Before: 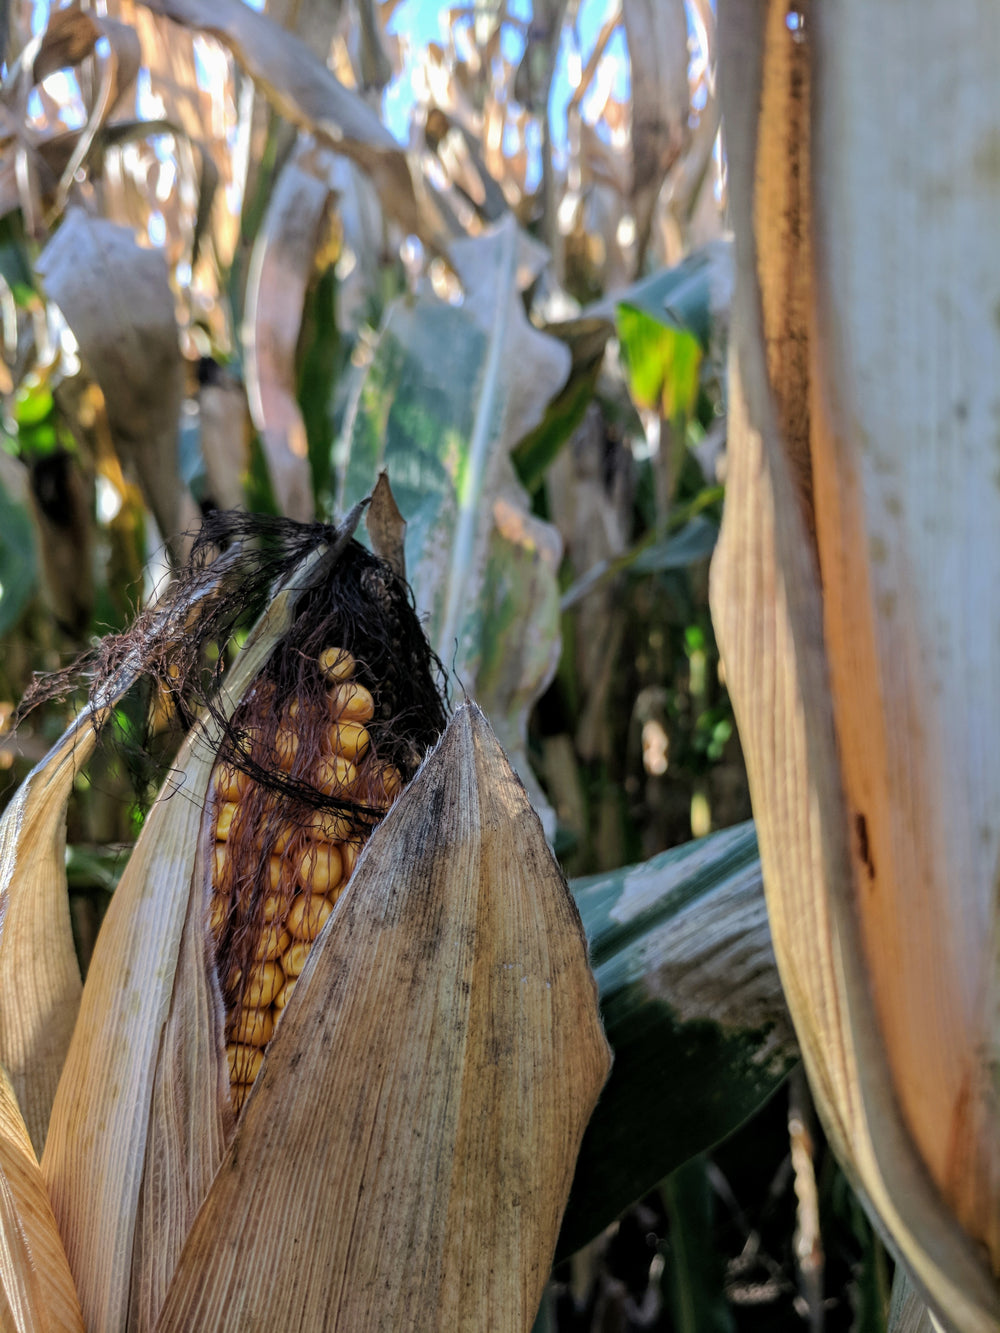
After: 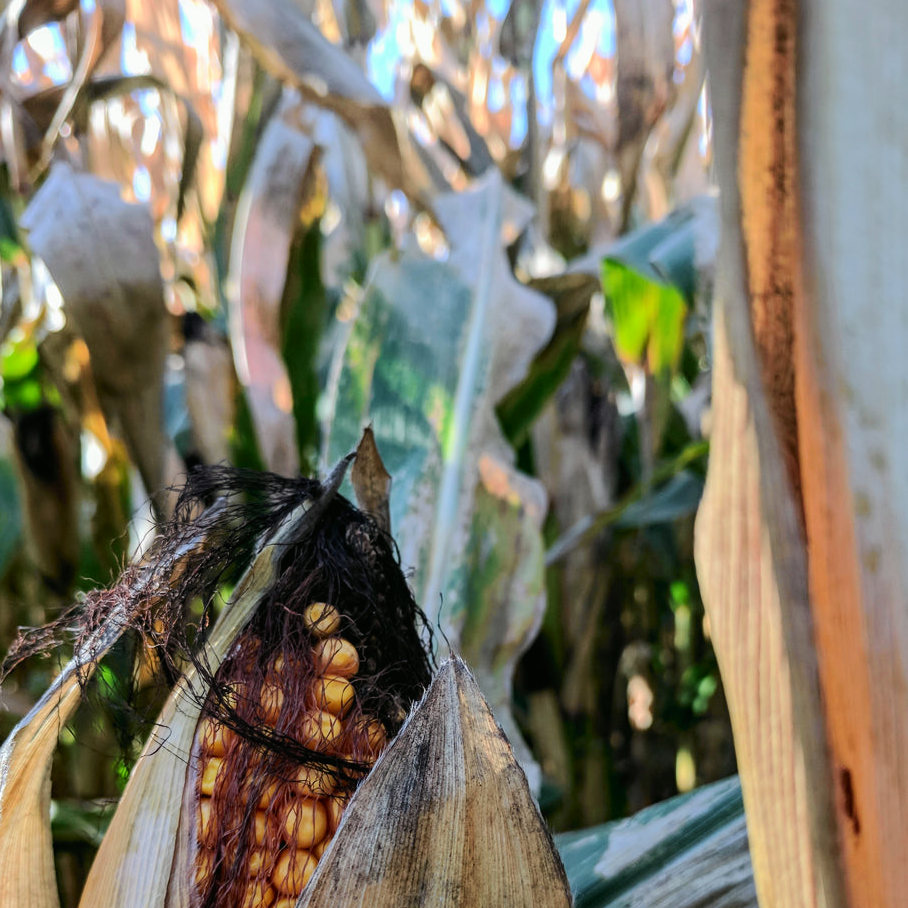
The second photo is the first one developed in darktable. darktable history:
crop: left 1.592%, top 3.404%, right 7.6%, bottom 28.411%
tone curve: curves: ch0 [(0, 0.01) (0.037, 0.032) (0.131, 0.108) (0.275, 0.256) (0.483, 0.512) (0.61, 0.665) (0.696, 0.742) (0.792, 0.819) (0.911, 0.925) (0.997, 0.995)]; ch1 [(0, 0) (0.308, 0.29) (0.425, 0.411) (0.492, 0.488) (0.505, 0.503) (0.527, 0.531) (0.568, 0.594) (0.683, 0.702) (0.746, 0.77) (1, 1)]; ch2 [(0, 0) (0.246, 0.233) (0.36, 0.352) (0.415, 0.415) (0.485, 0.487) (0.502, 0.504) (0.525, 0.523) (0.539, 0.553) (0.587, 0.594) (0.636, 0.652) (0.711, 0.729) (0.845, 0.855) (0.998, 0.977)], color space Lab, independent channels, preserve colors none
